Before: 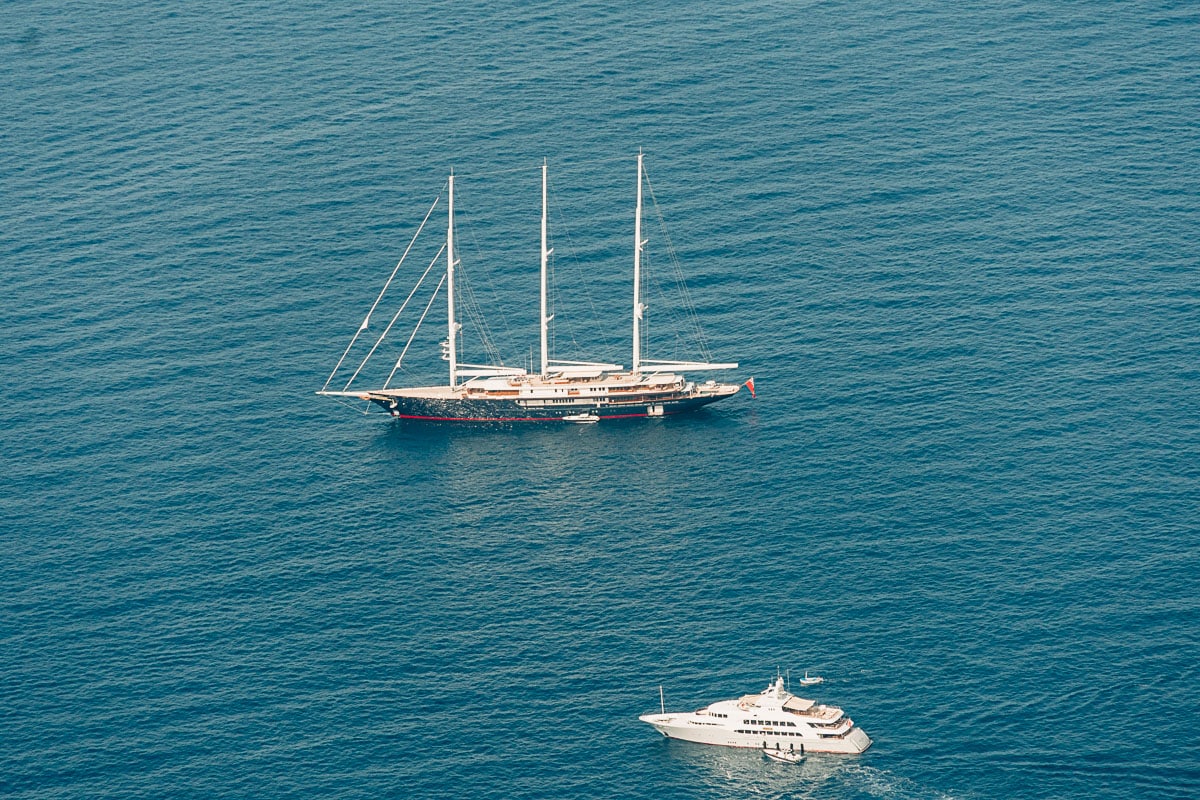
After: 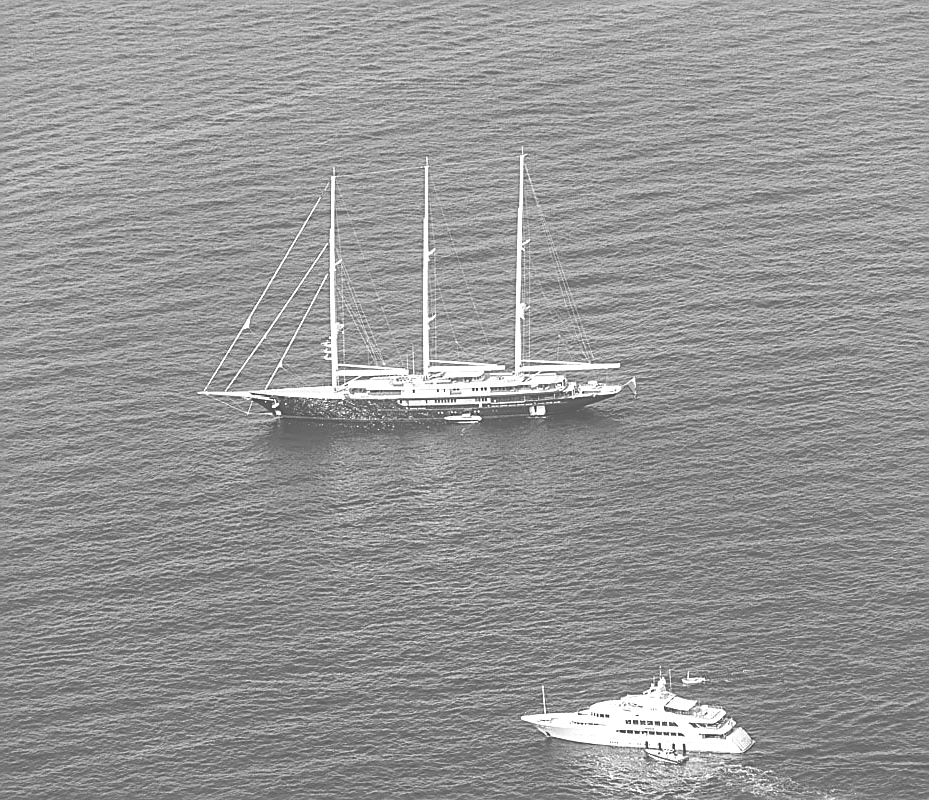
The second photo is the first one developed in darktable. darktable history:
crop: left 9.88%, right 12.664%
tone equalizer: on, module defaults
monochrome: a 1.94, b -0.638
exposure: black level correction -0.071, exposure 0.5 EV, compensate highlight preservation false
sharpen: on, module defaults
local contrast: highlights 100%, shadows 100%, detail 120%, midtone range 0.2
velvia: strength 15%
